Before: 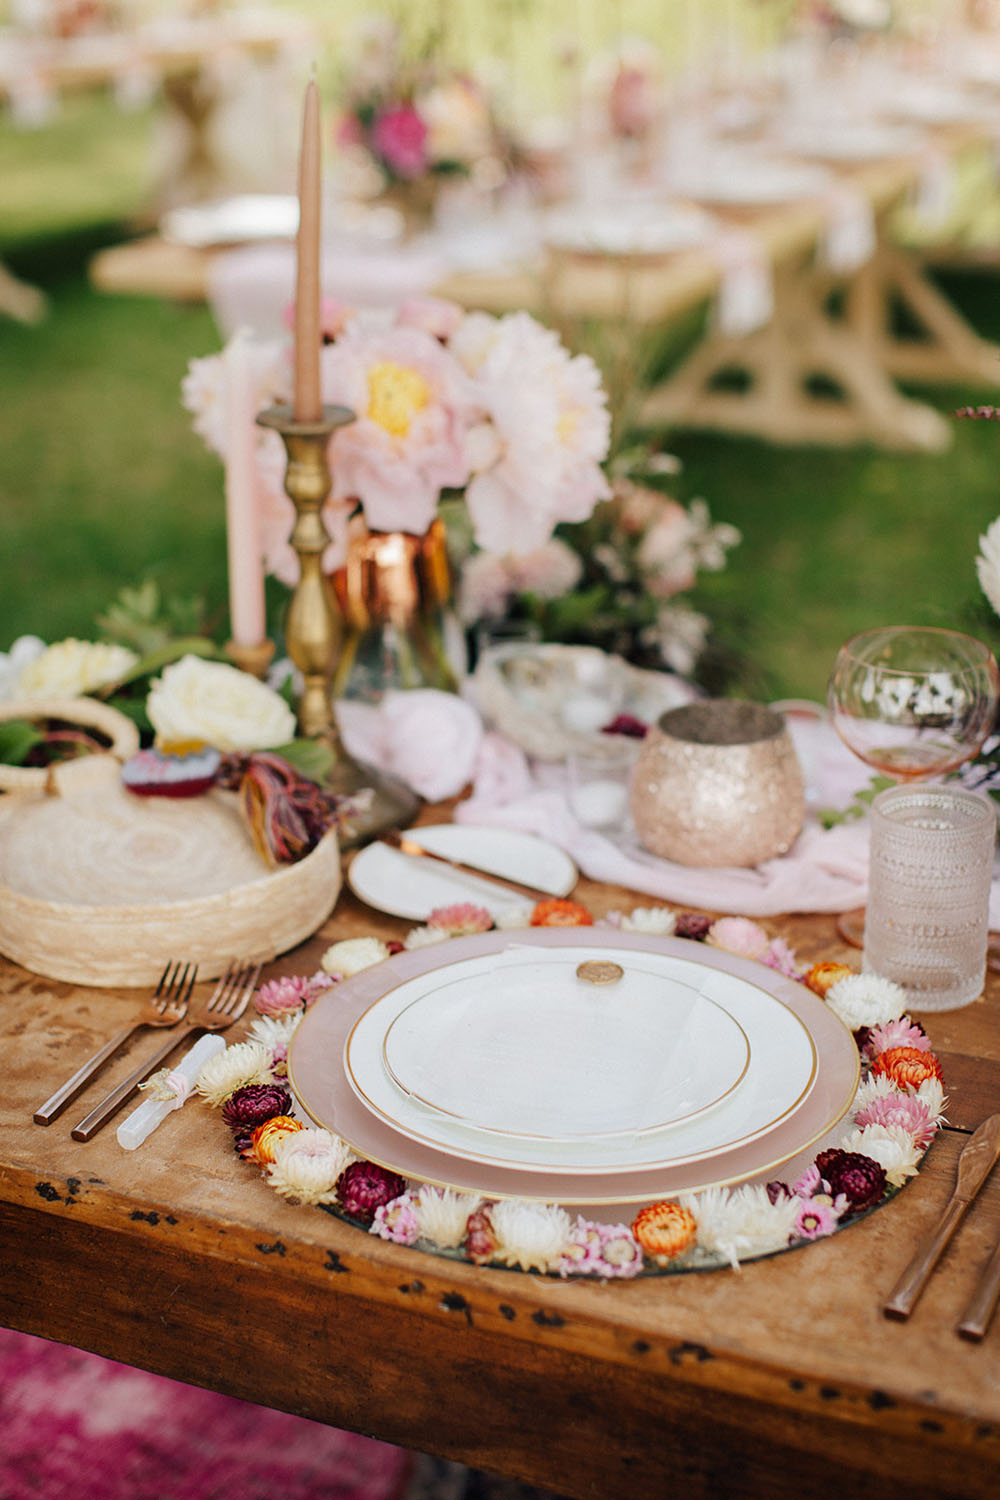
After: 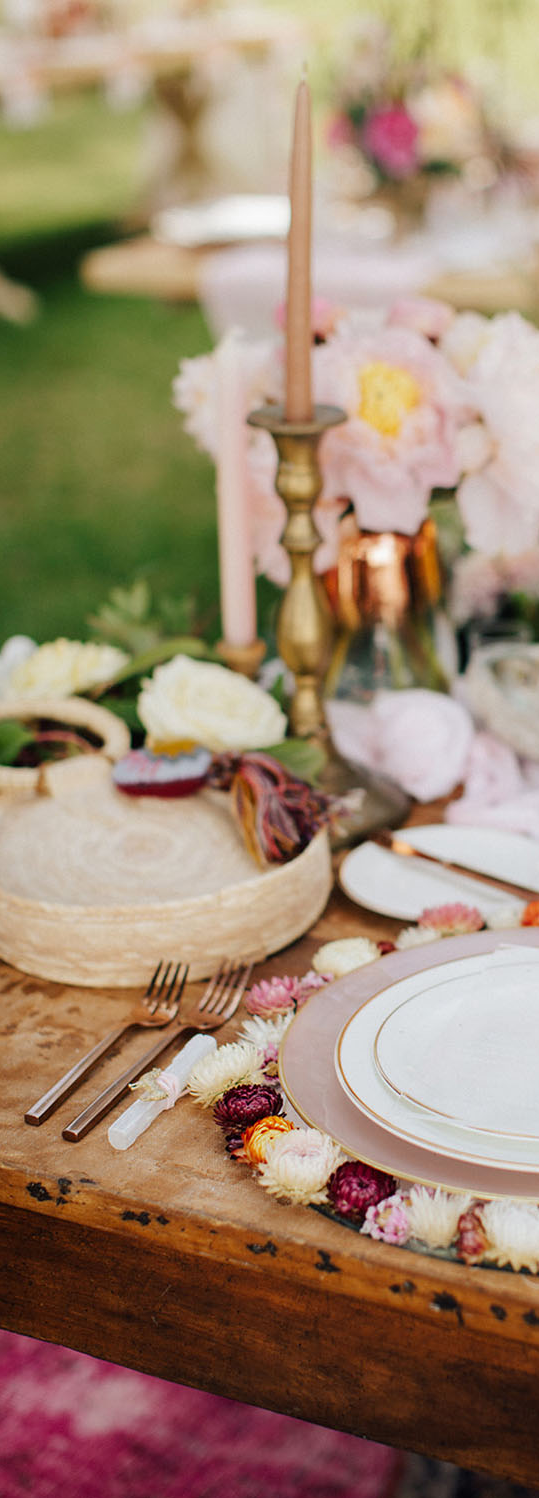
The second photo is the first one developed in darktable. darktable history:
crop: left 0.917%, right 45.176%, bottom 0.08%
